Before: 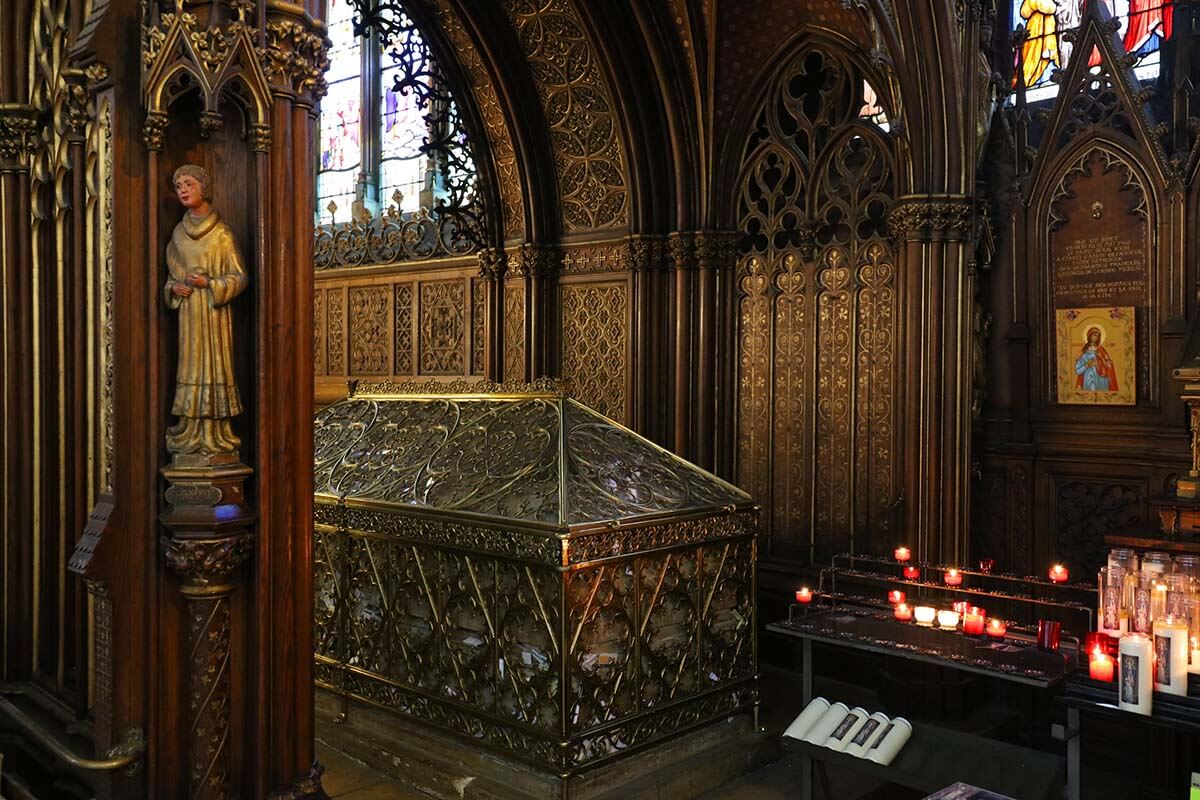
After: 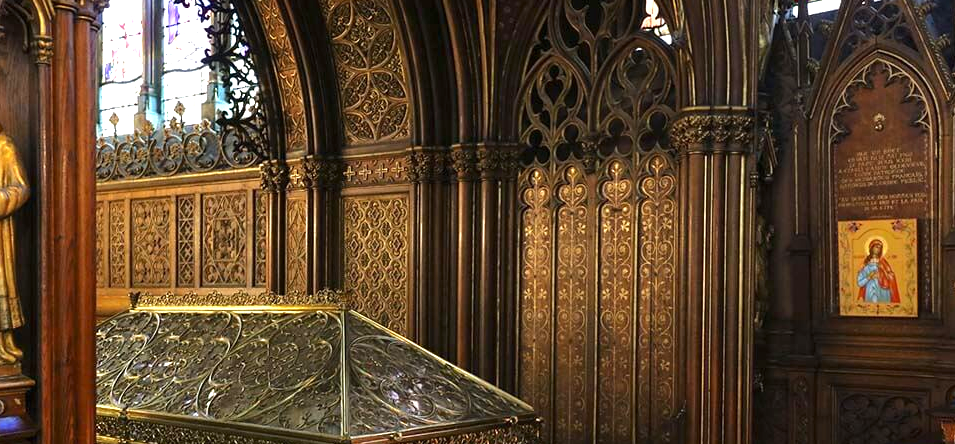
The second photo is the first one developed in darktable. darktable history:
shadows and highlights: shadows -20.08, white point adjustment -1.95, highlights -34.86
exposure: black level correction 0, exposure 1.001 EV, compensate highlight preservation false
crop: left 18.243%, top 11.072%, right 2.105%, bottom 33.372%
